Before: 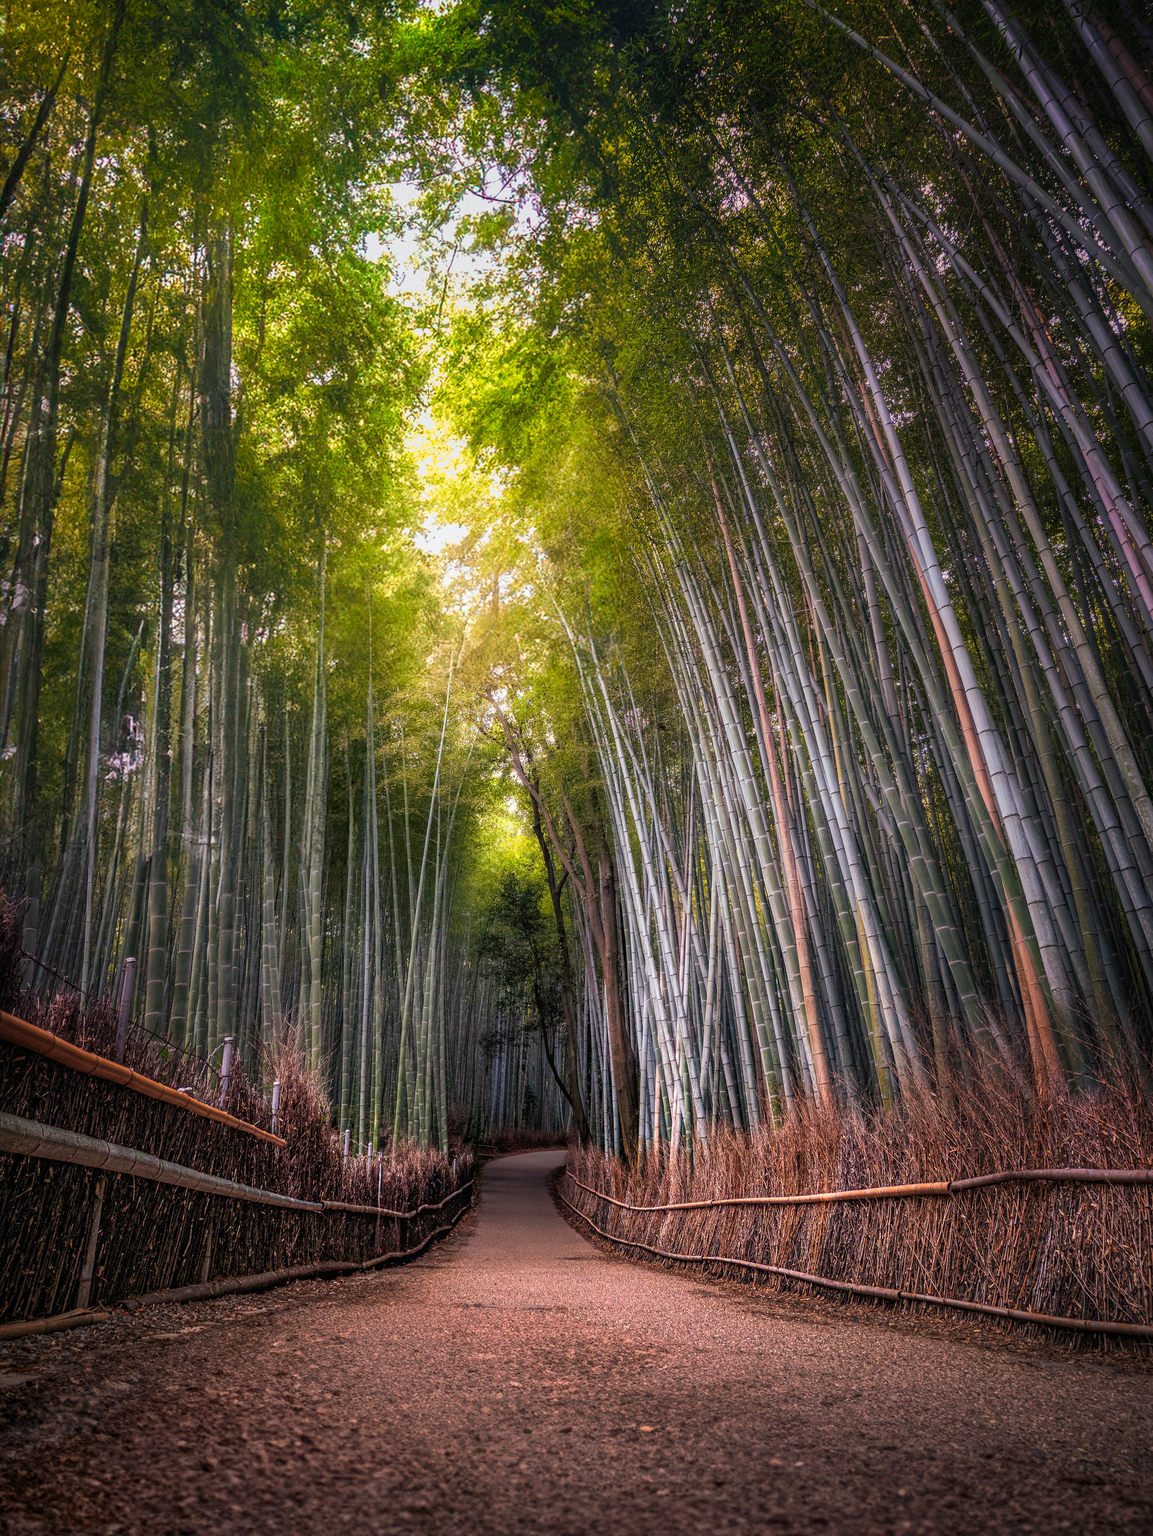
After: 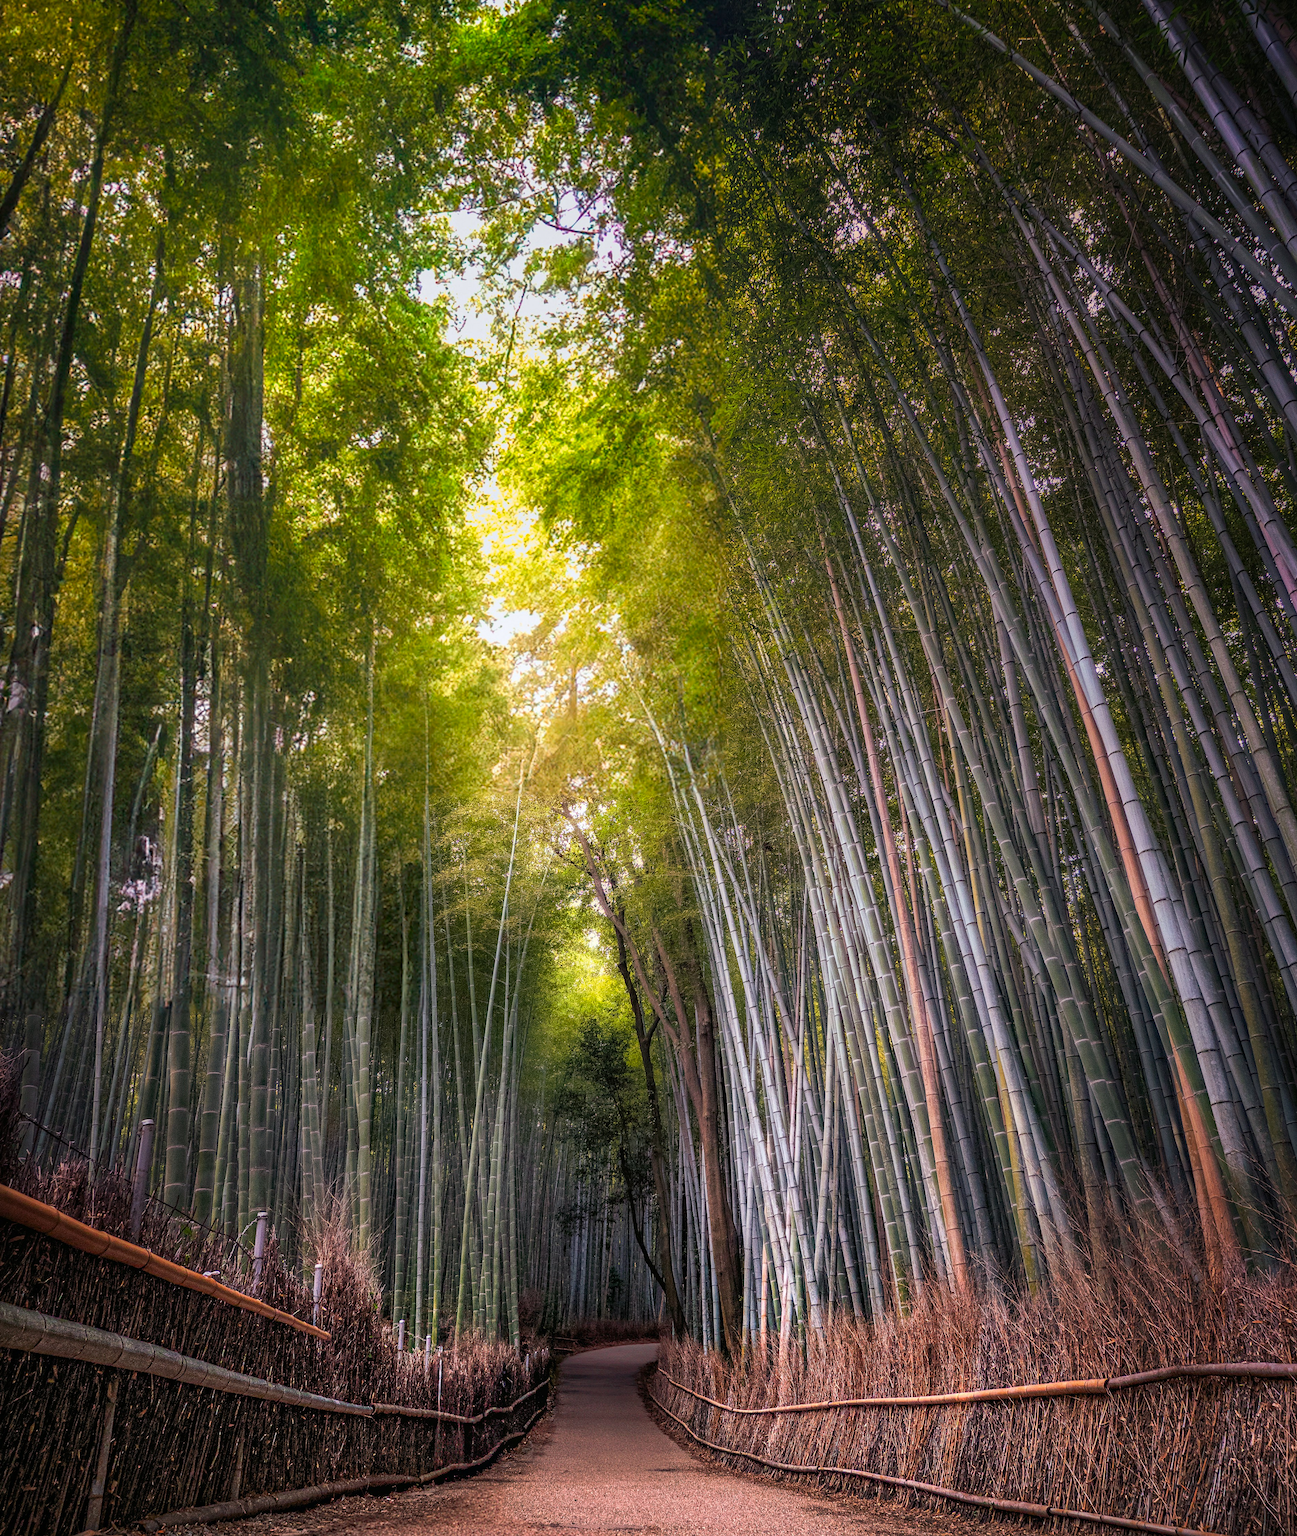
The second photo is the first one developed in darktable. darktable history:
haze removal: compatibility mode true, adaptive false
crop and rotate: angle 0.2°, left 0.275%, right 3.127%, bottom 14.18%
